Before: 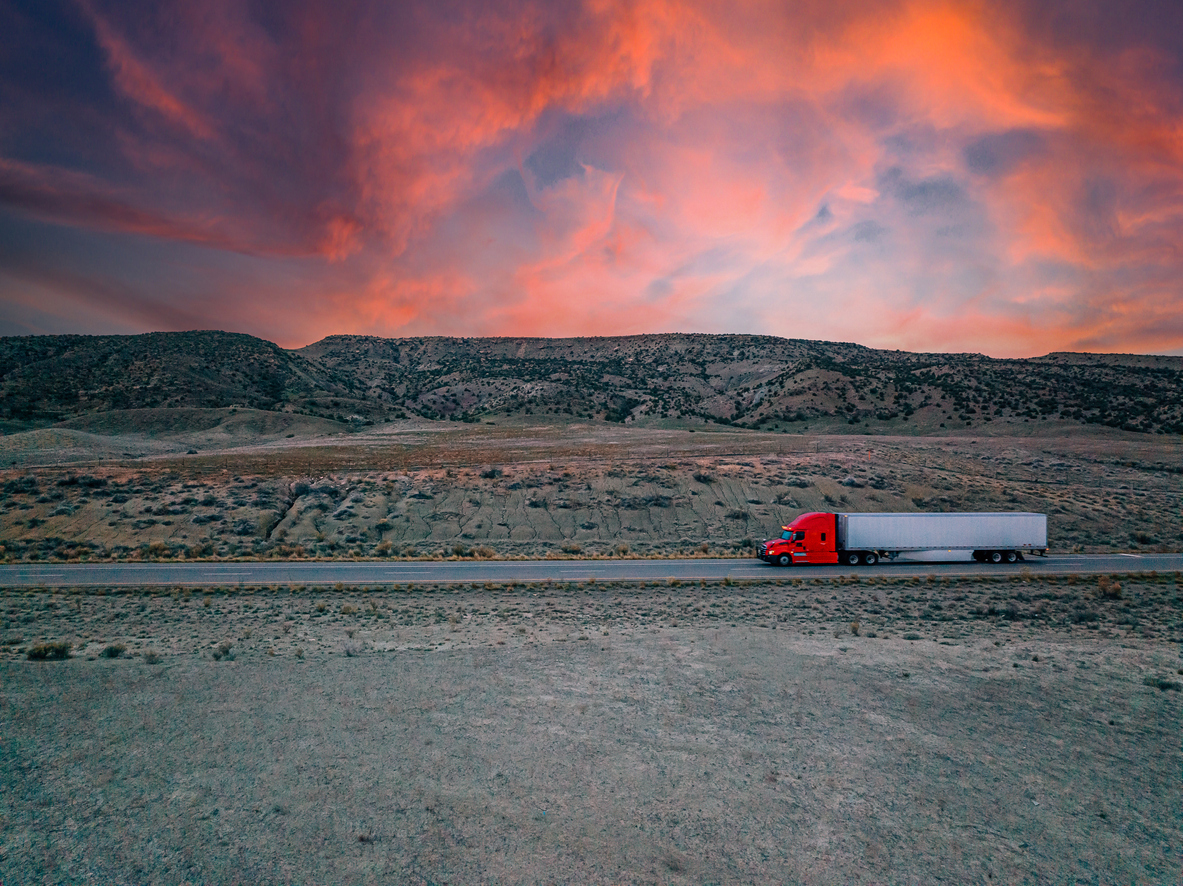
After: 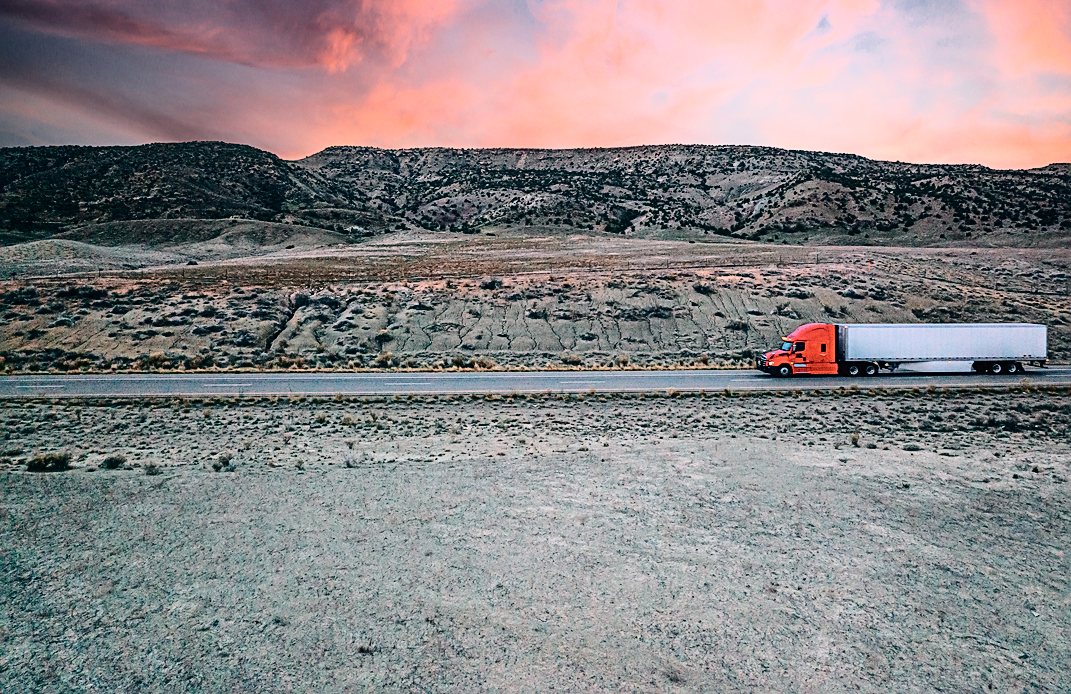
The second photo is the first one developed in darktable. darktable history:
sharpen: on, module defaults
tone curve: curves: ch0 [(0, 0) (0.003, 0.001) (0.011, 0.004) (0.025, 0.008) (0.044, 0.015) (0.069, 0.022) (0.1, 0.031) (0.136, 0.052) (0.177, 0.101) (0.224, 0.181) (0.277, 0.289) (0.335, 0.418) (0.399, 0.541) (0.468, 0.65) (0.543, 0.739) (0.623, 0.817) (0.709, 0.882) (0.801, 0.919) (0.898, 0.958) (1, 1)], color space Lab, independent channels
crop: top 21.396%, right 9.449%, bottom 0.245%
exposure: black level correction -0.004, exposure 0.057 EV, compensate highlight preservation false
